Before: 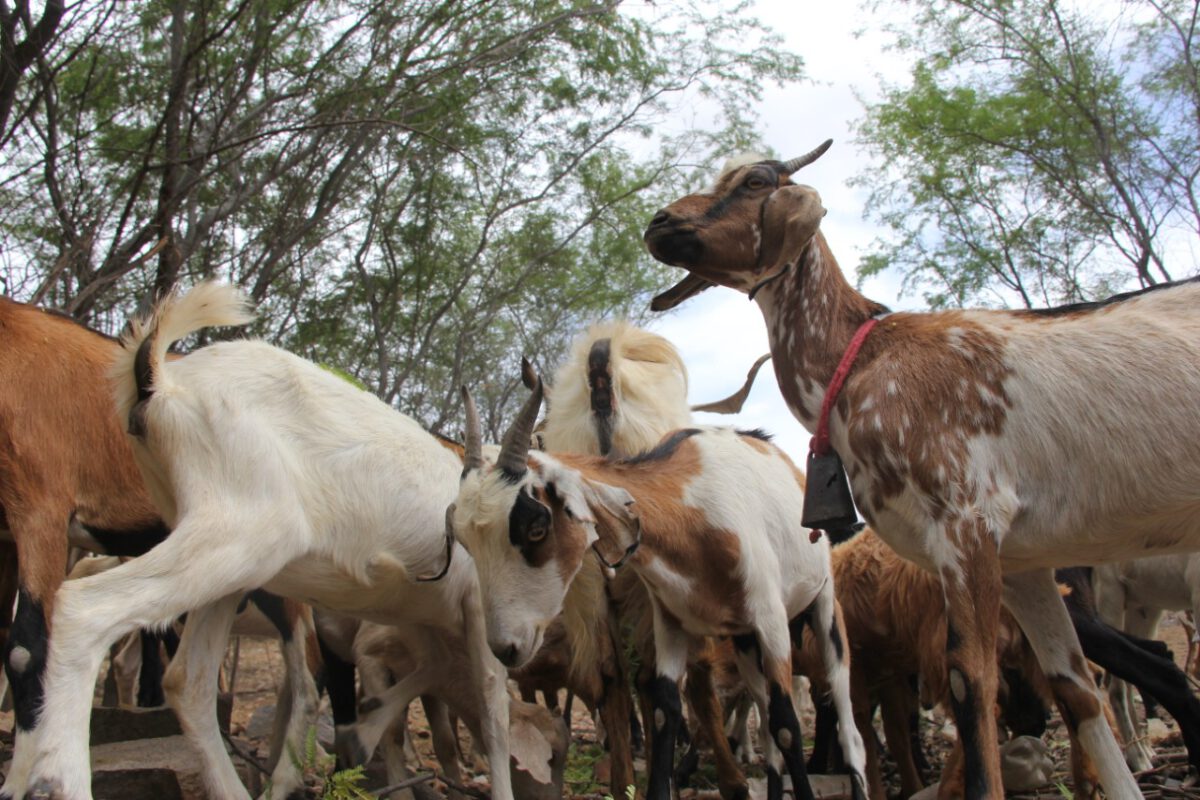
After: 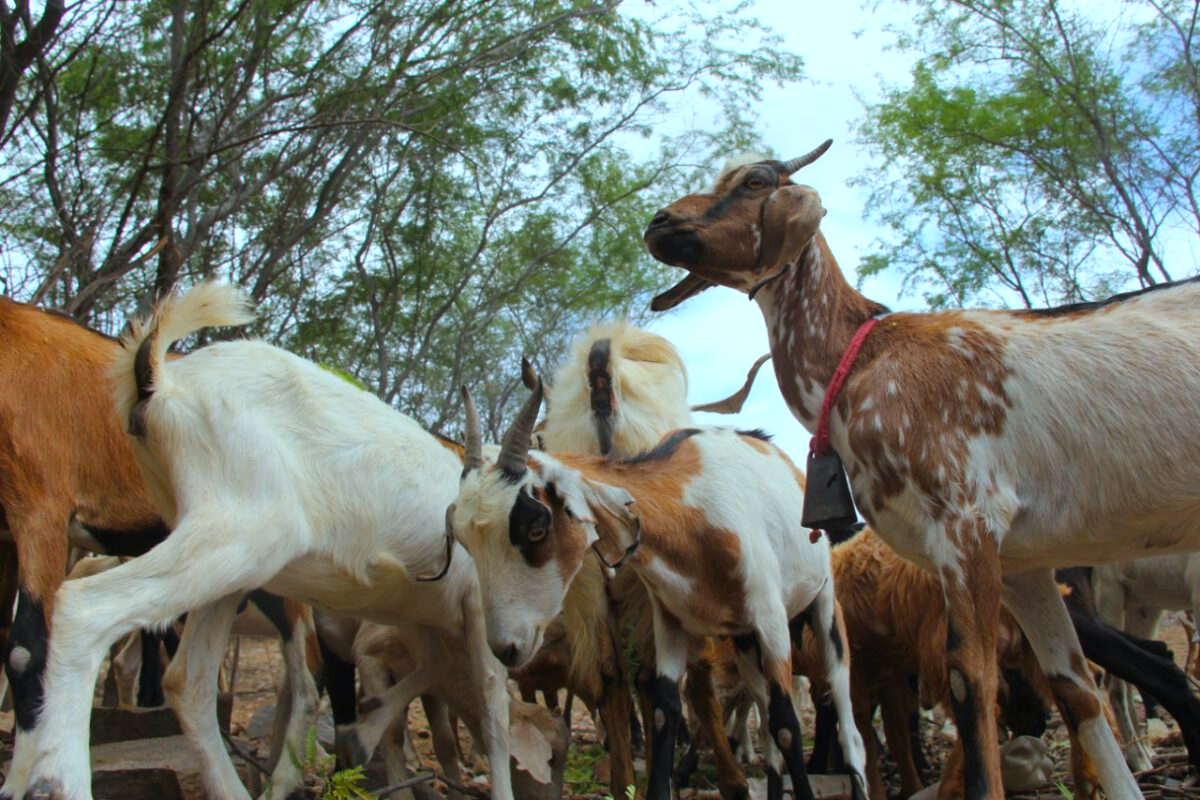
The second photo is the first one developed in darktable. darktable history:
color balance rgb: perceptual saturation grading › global saturation 25%, global vibrance 20%
color correction: highlights a* -10.04, highlights b* -10.37
